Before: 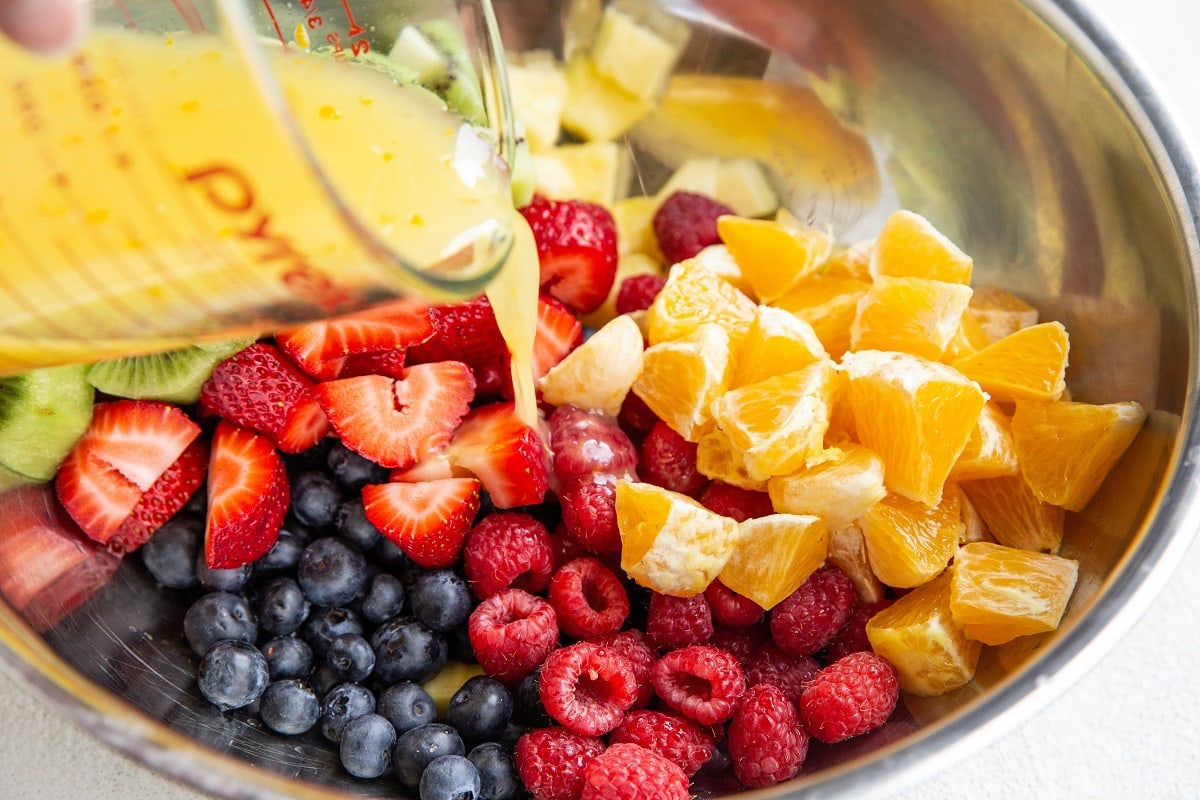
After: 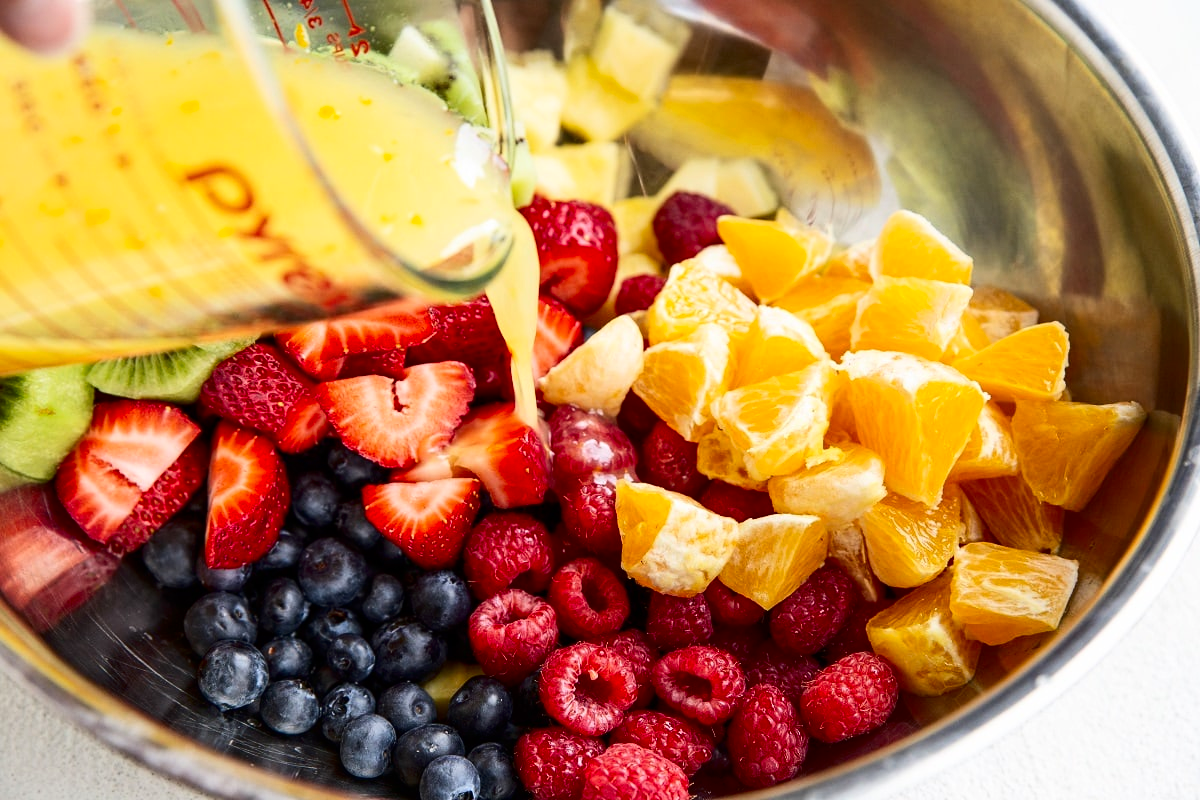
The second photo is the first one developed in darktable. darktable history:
contrast brightness saturation: contrast 0.202, brightness -0.101, saturation 0.103
